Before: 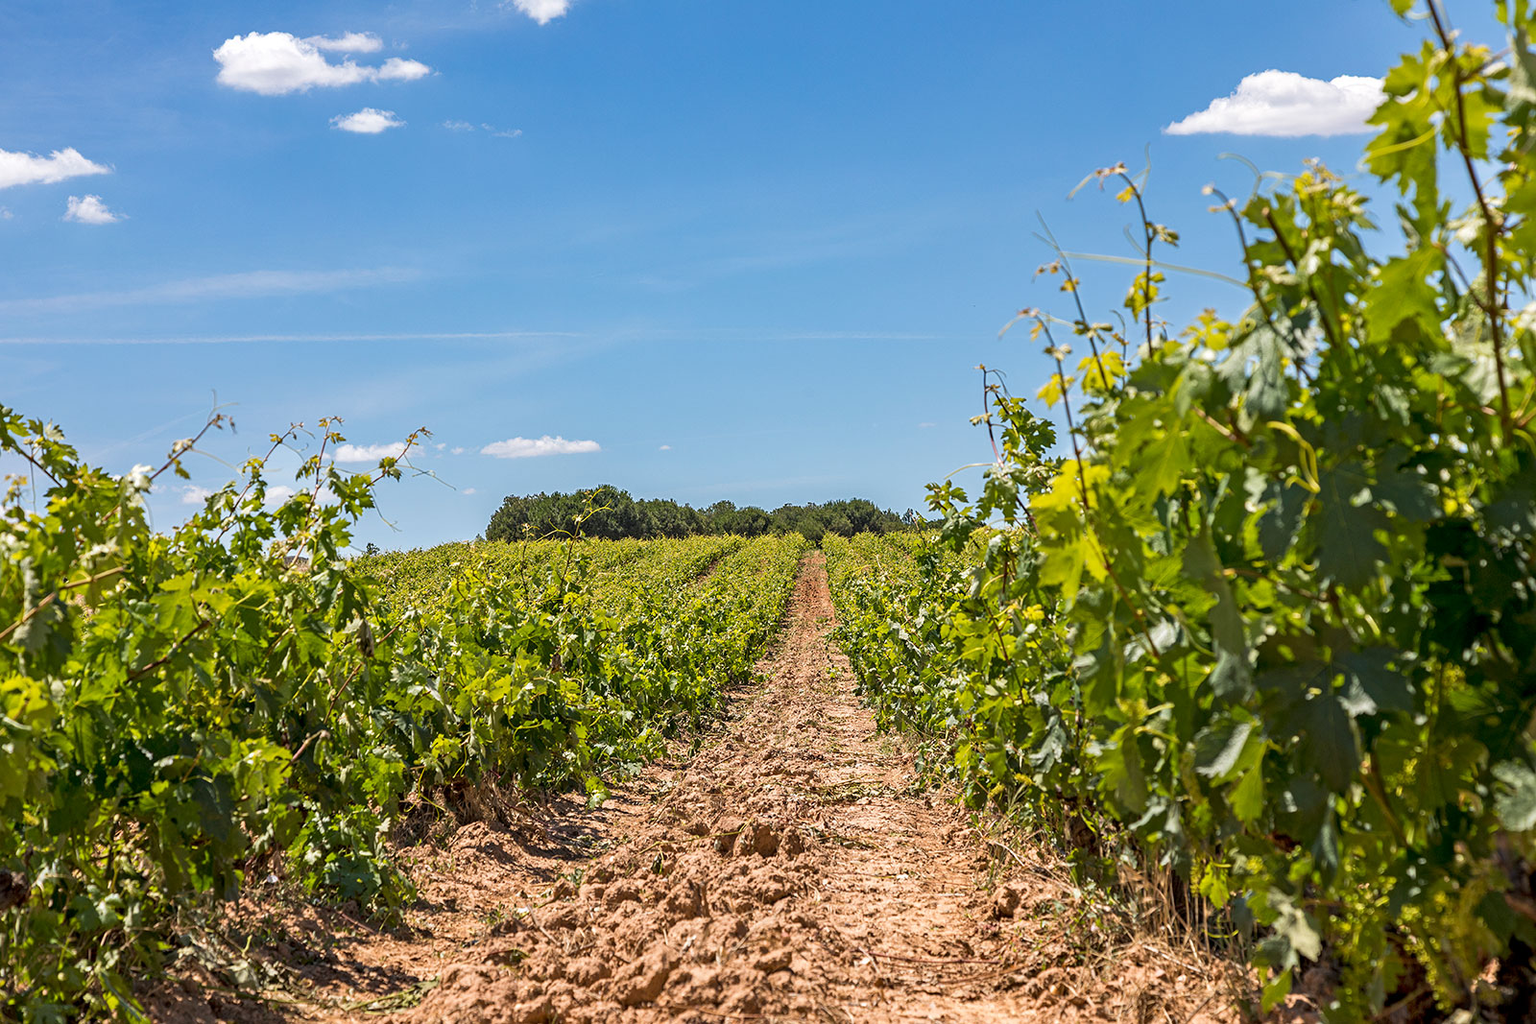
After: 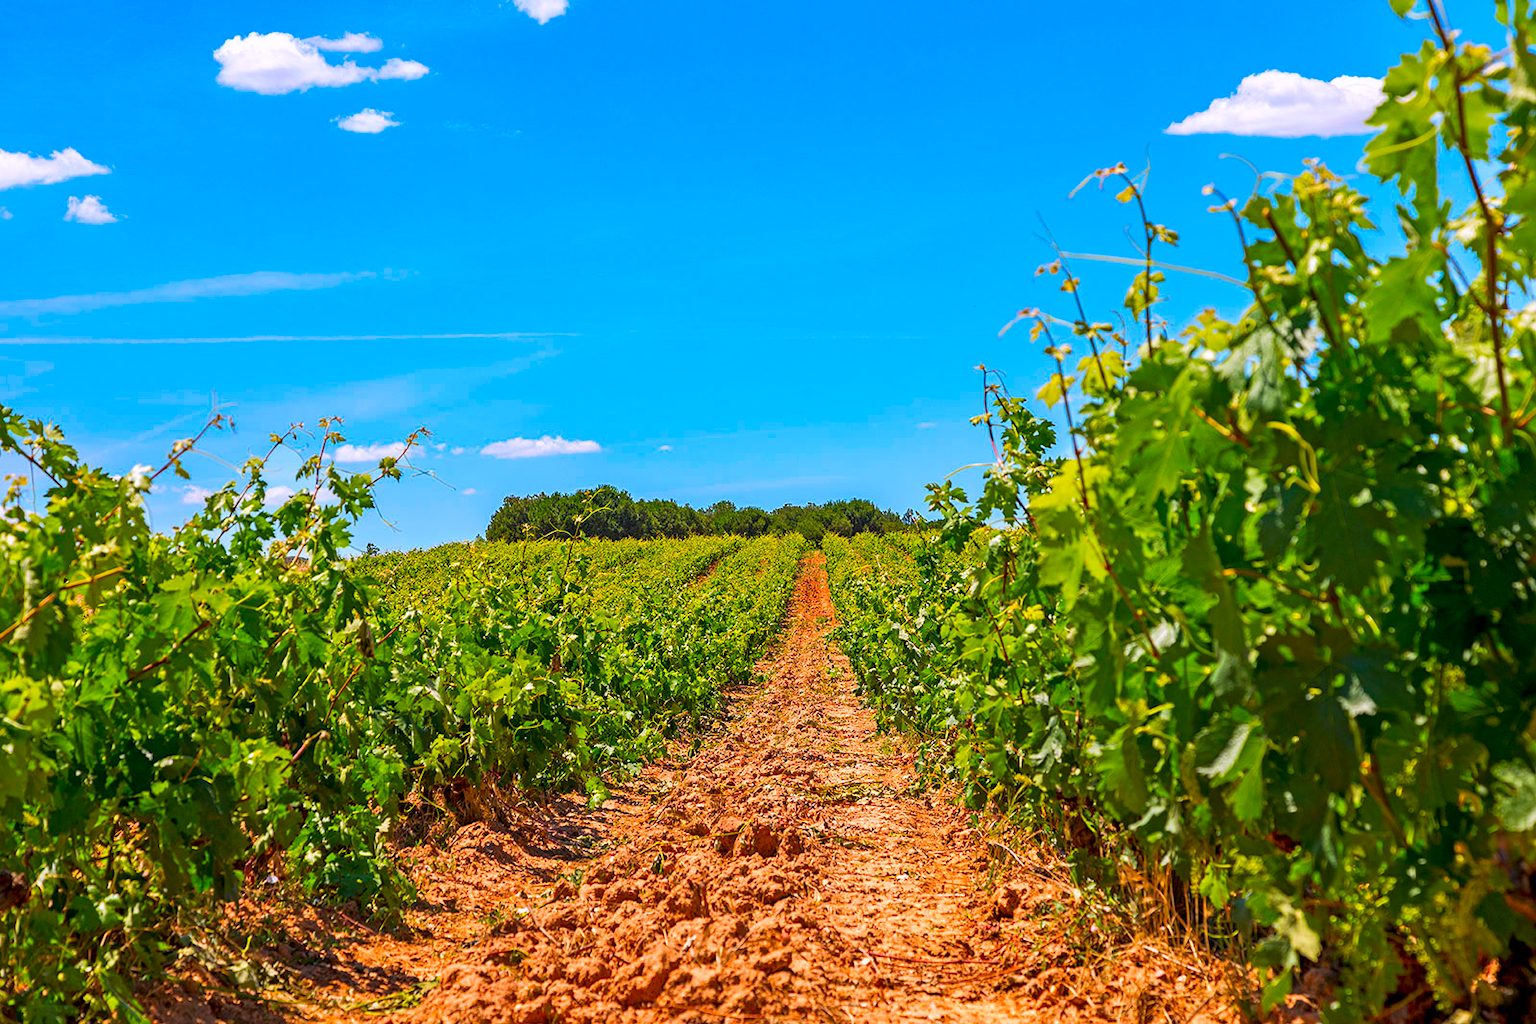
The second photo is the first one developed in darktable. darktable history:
color calibration: illuminant custom, x 0.349, y 0.366, temperature 4932.87 K
color correction: highlights b* -0.024, saturation 2.19
exposure: exposure -0.011 EV, compensate highlight preservation false
